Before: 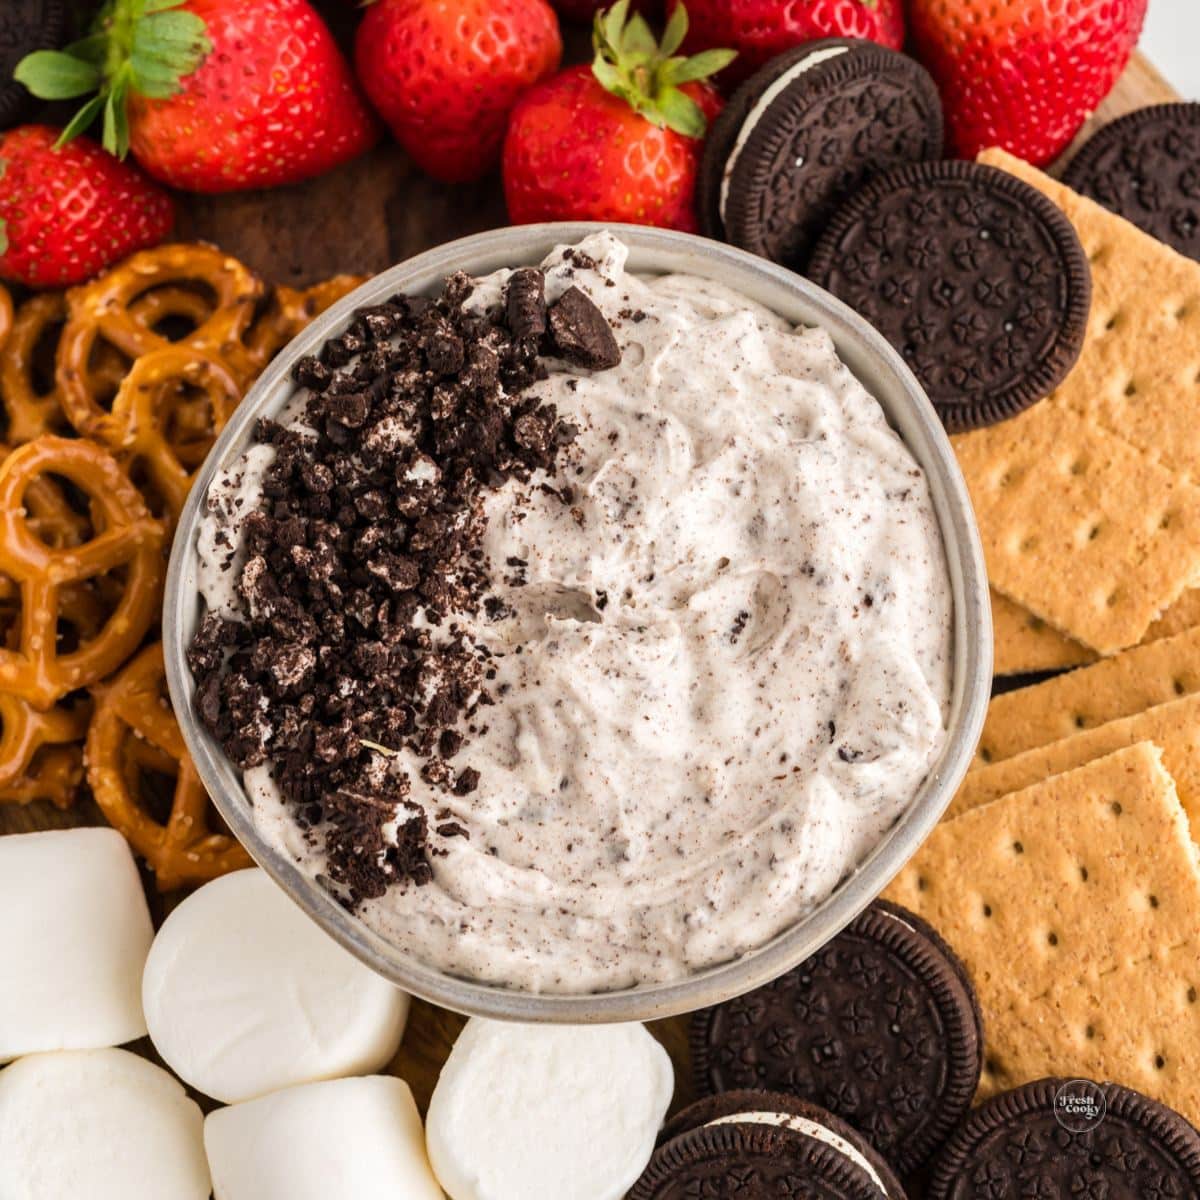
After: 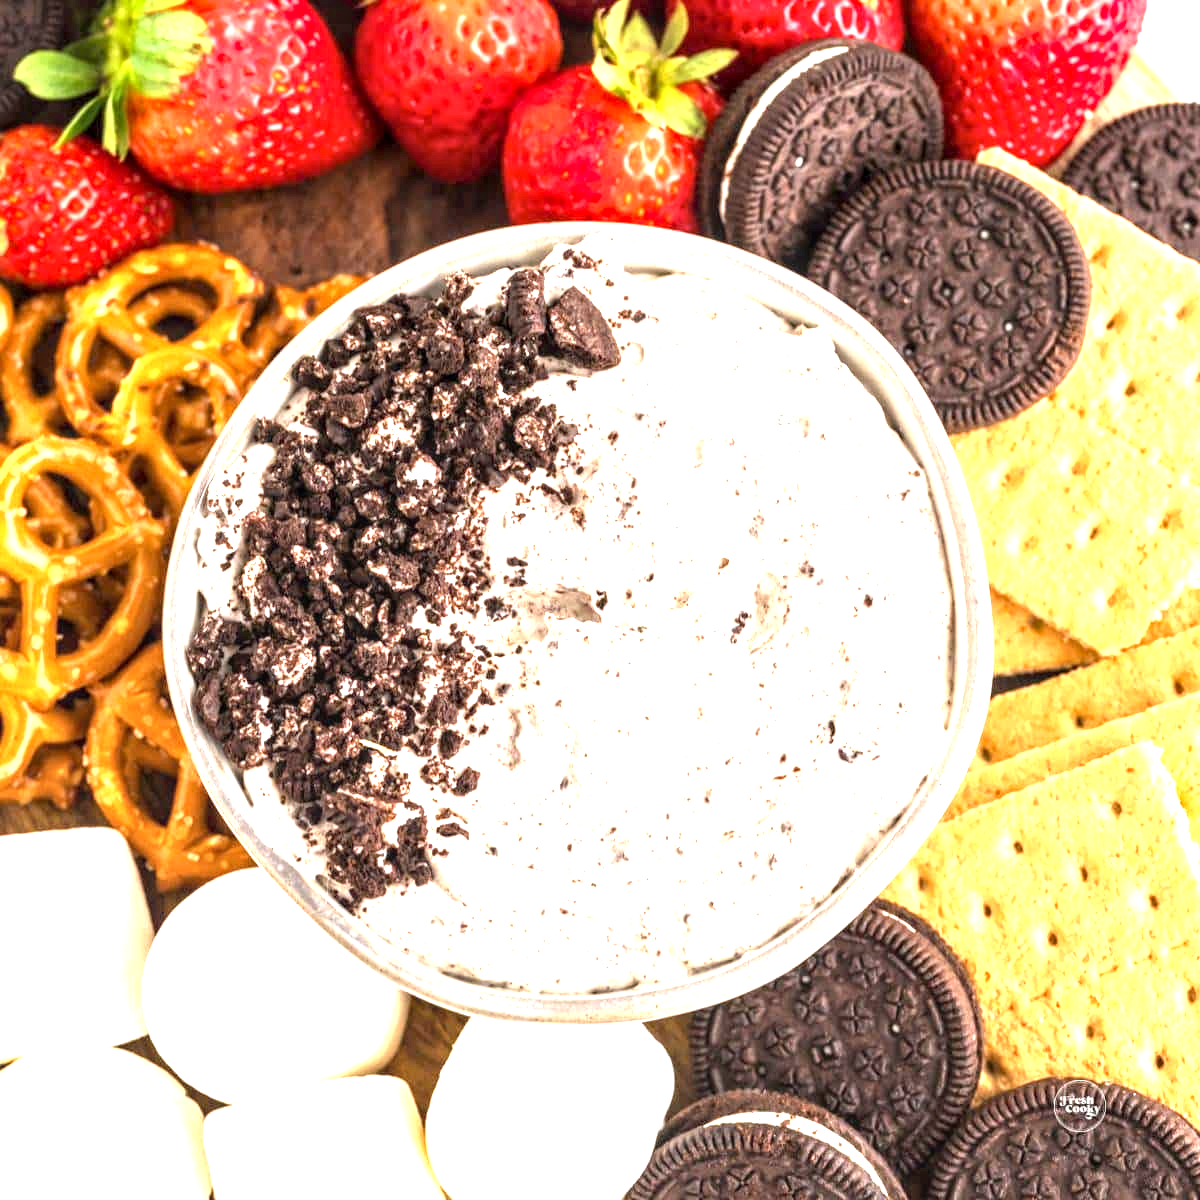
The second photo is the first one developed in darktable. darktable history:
exposure: black level correction 0.001, exposure 1.715 EV, compensate exposure bias true, compensate highlight preservation false
local contrast: detail 130%
